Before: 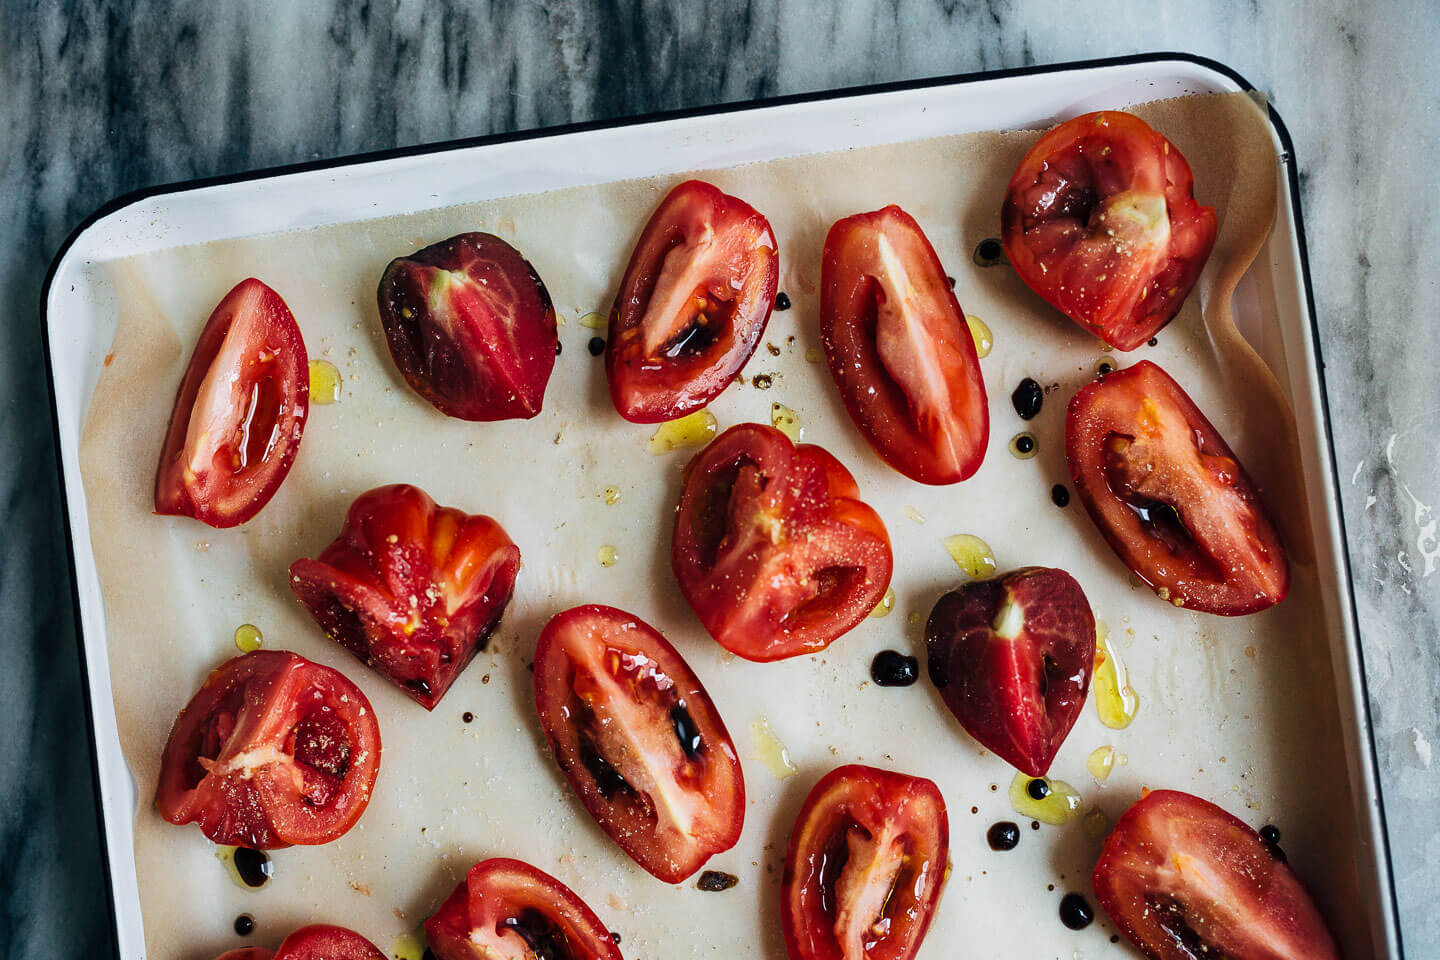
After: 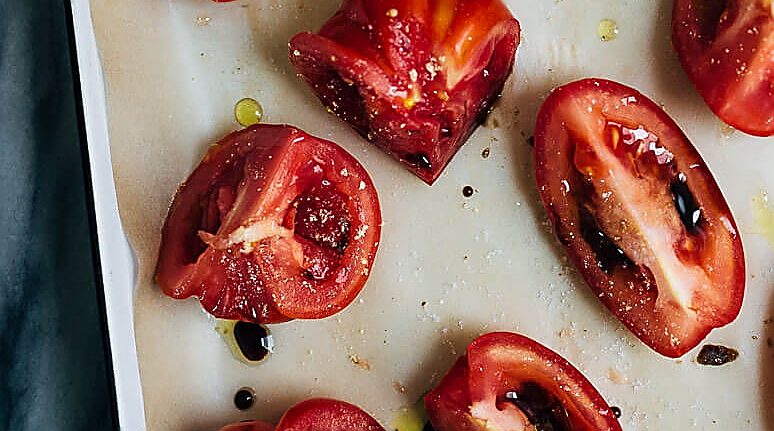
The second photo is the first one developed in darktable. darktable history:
sharpen: radius 1.375, amount 1.267, threshold 0.695
crop and rotate: top 54.861%, right 46.226%, bottom 0.184%
